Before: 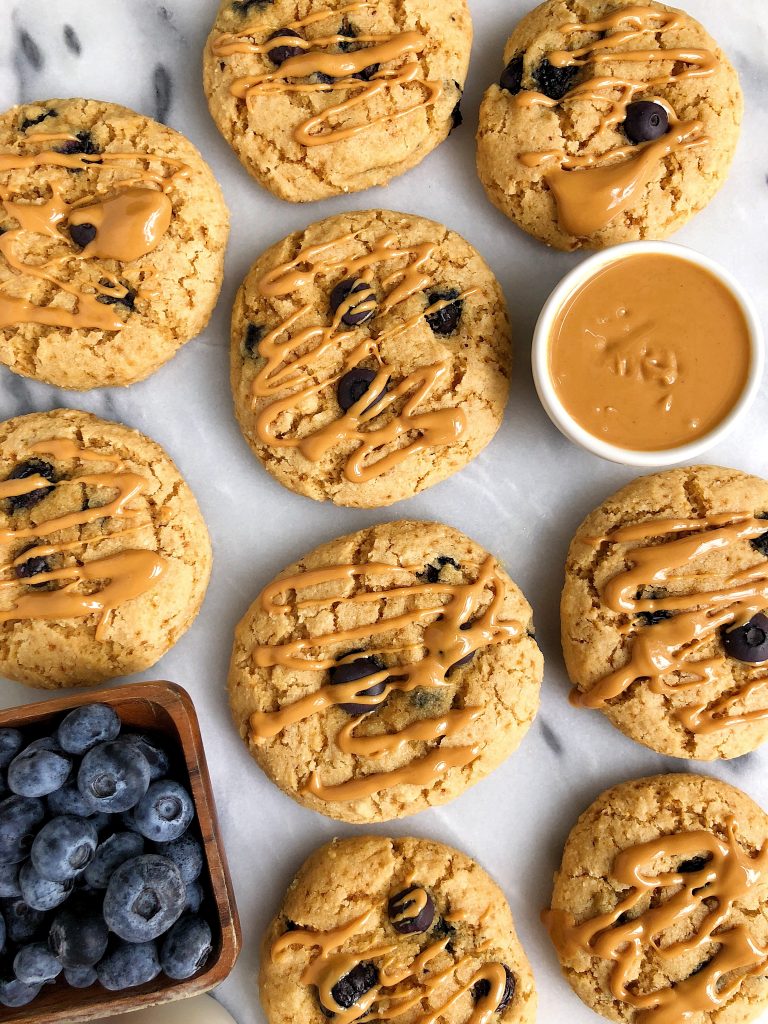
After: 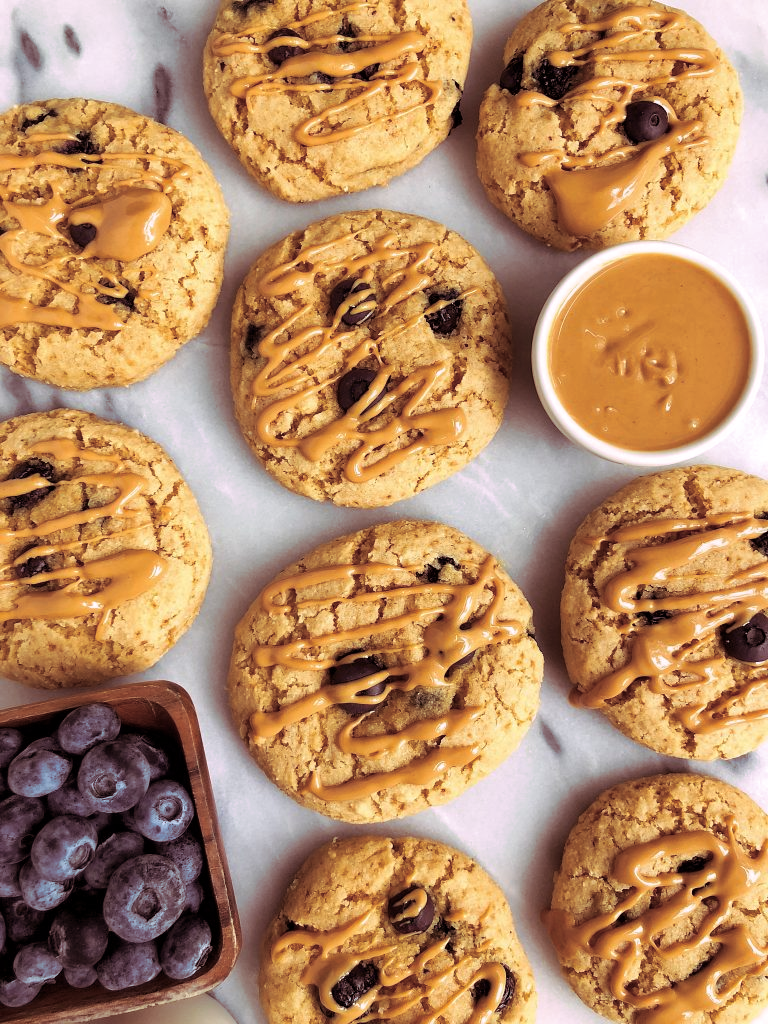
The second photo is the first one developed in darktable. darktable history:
split-toning: highlights › hue 298.8°, highlights › saturation 0.73, compress 41.76%
